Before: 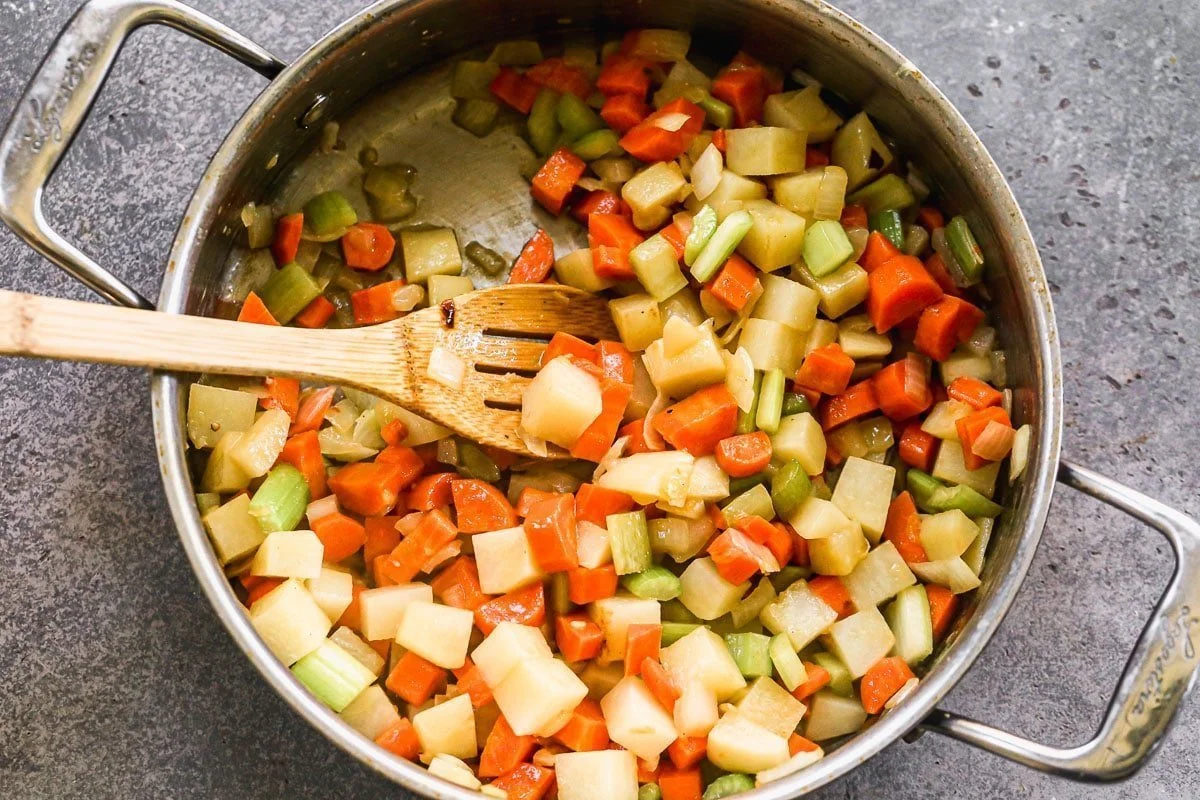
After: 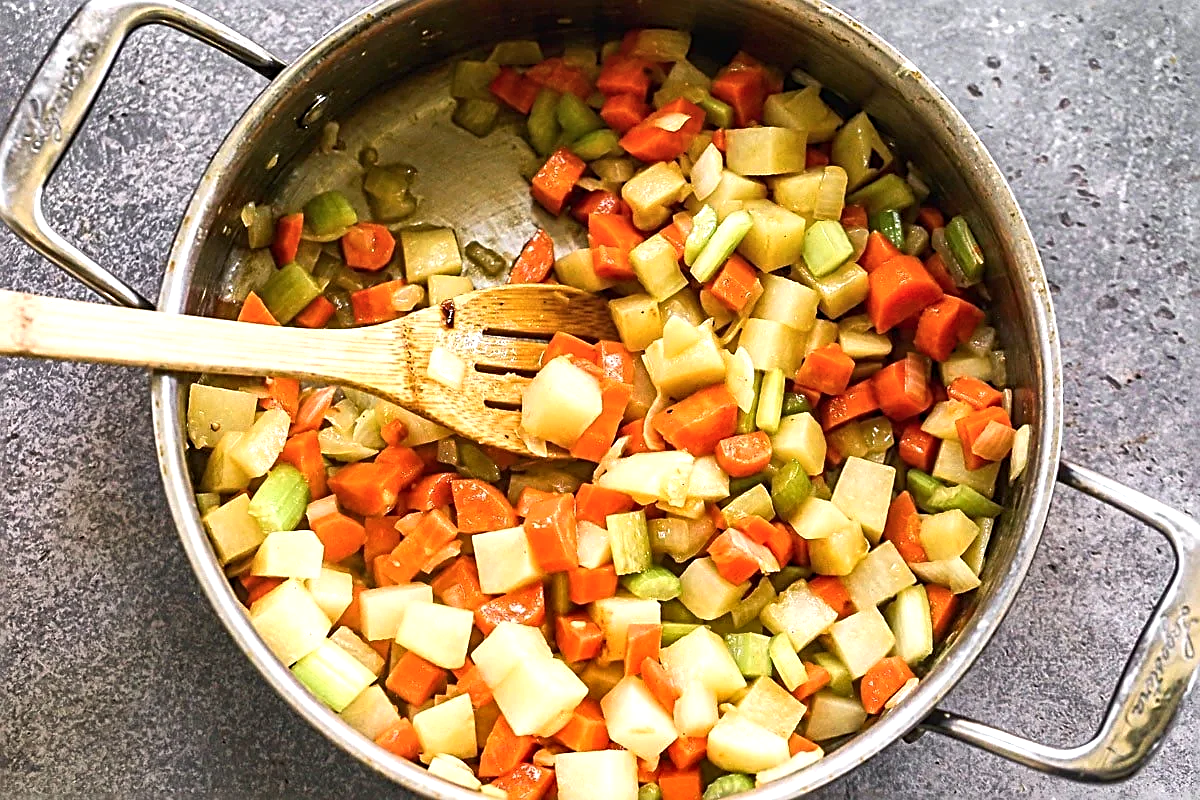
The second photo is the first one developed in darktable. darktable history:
shadows and highlights: shadows 31.63, highlights -31.91, soften with gaussian
sharpen: radius 2.678, amount 0.659
color balance rgb: linear chroma grading › global chroma 0.266%, perceptual saturation grading › global saturation -0.144%
tone equalizer: -8 EV -0.433 EV, -7 EV -0.421 EV, -6 EV -0.311 EV, -5 EV -0.203 EV, -3 EV 0.193 EV, -2 EV 0.31 EV, -1 EV 0.387 EV, +0 EV 0.412 EV, smoothing diameter 24.96%, edges refinement/feathering 6.25, preserve details guided filter
